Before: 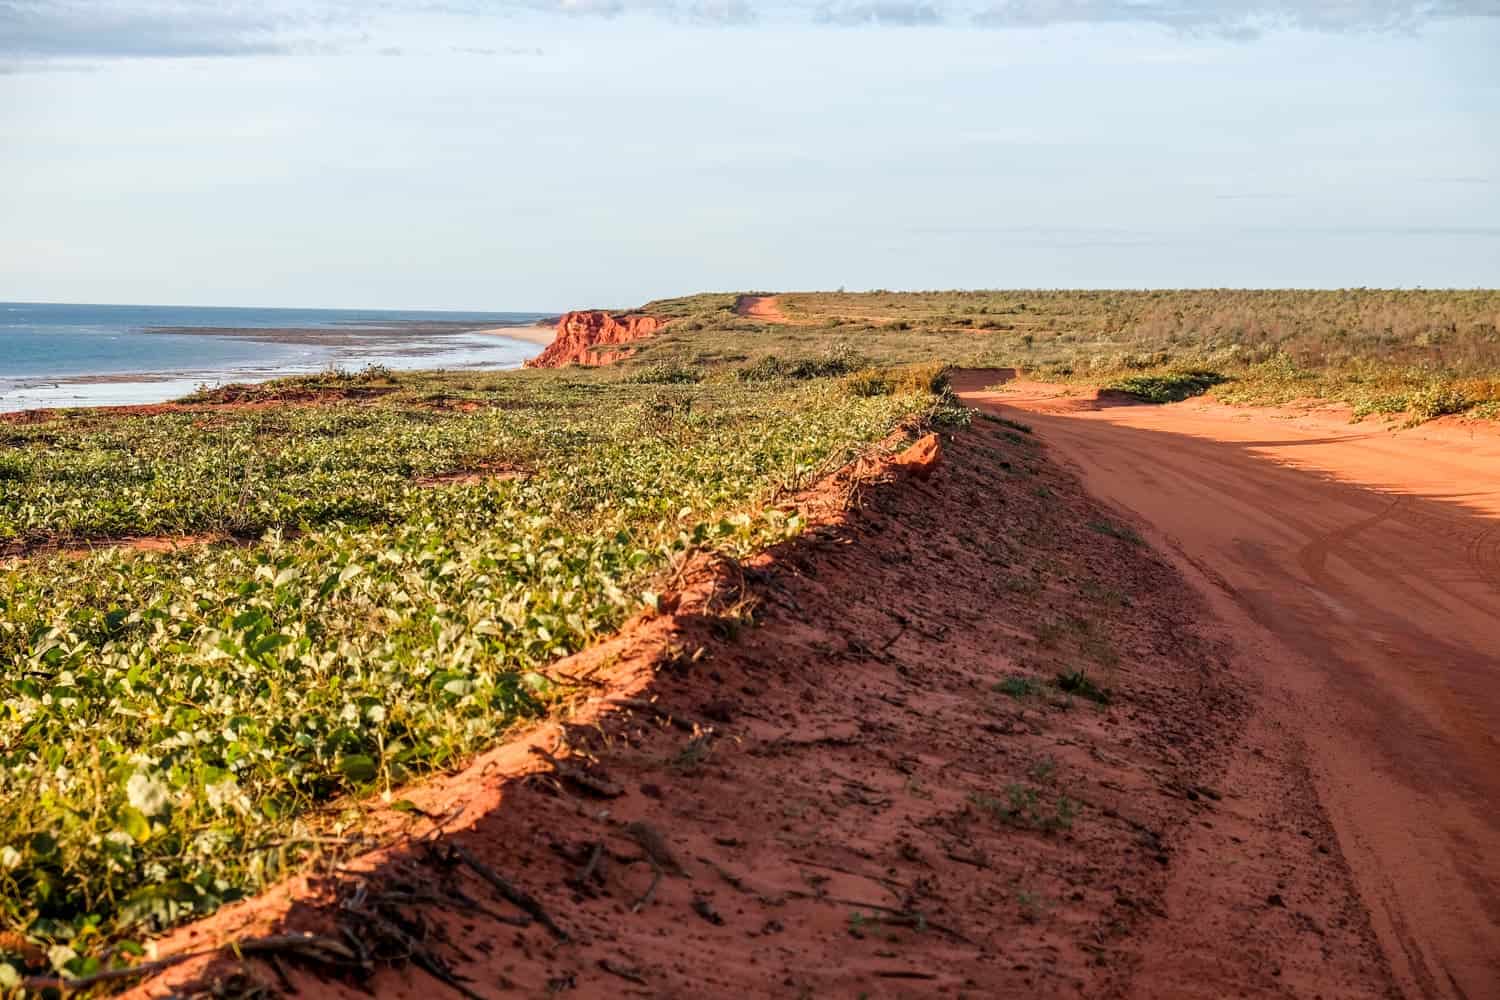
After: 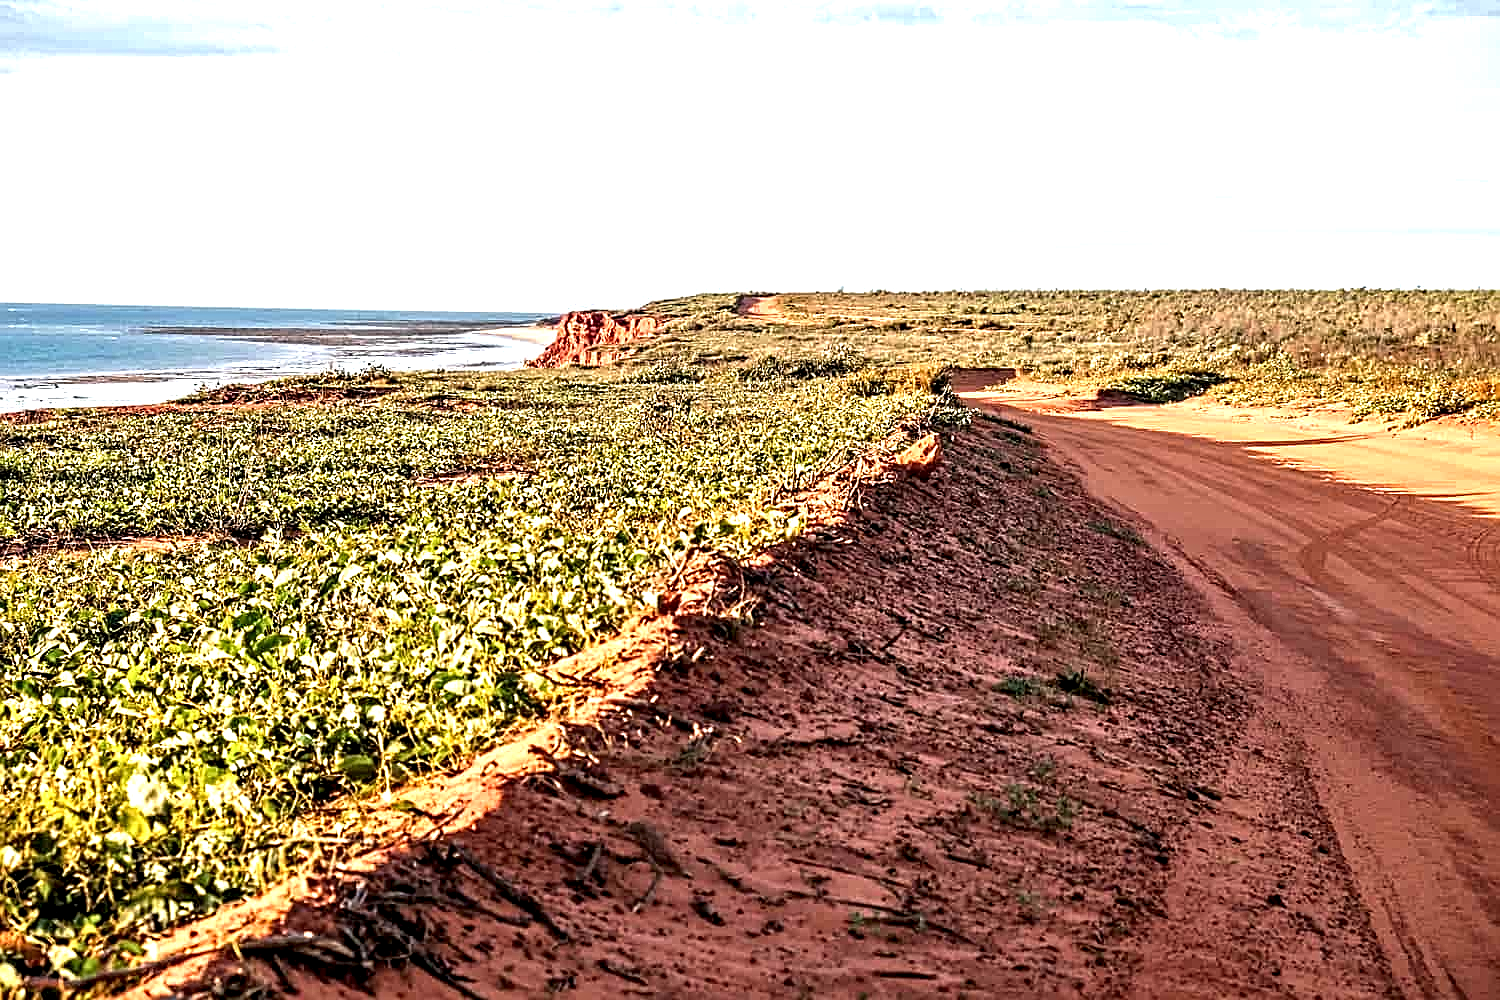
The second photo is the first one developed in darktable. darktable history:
sharpen: on, module defaults
exposure: exposure 0.777 EV, compensate highlight preservation false
contrast equalizer: octaves 7, y [[0.5, 0.542, 0.583, 0.625, 0.667, 0.708], [0.5 ×6], [0.5 ×6], [0 ×6], [0 ×6]]
